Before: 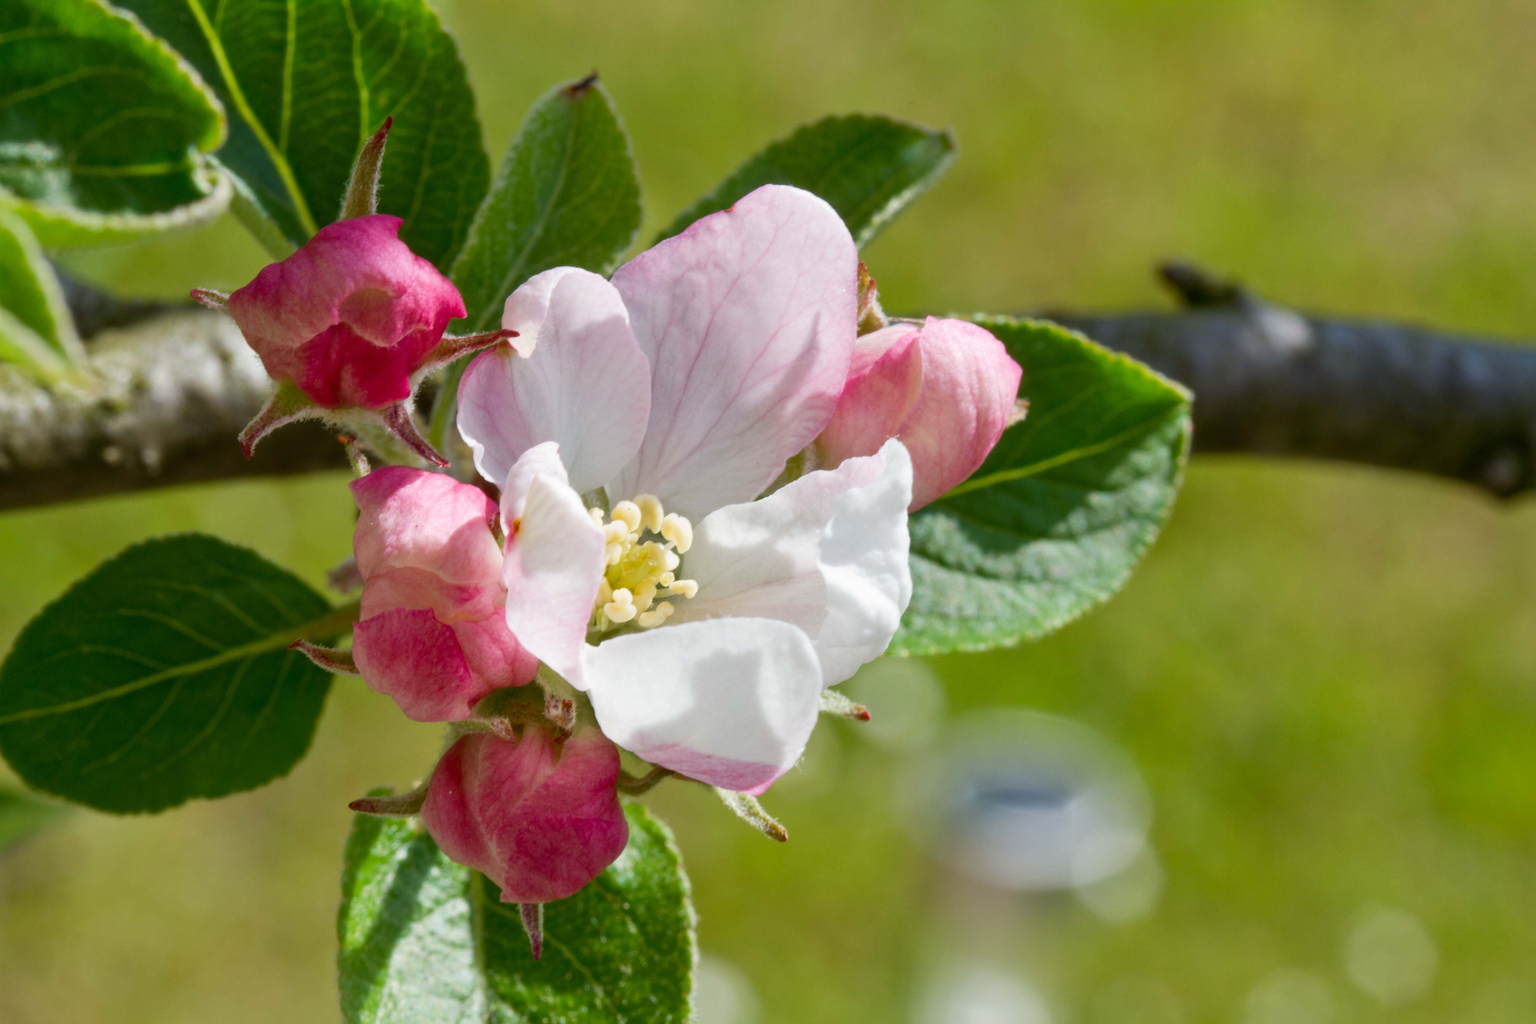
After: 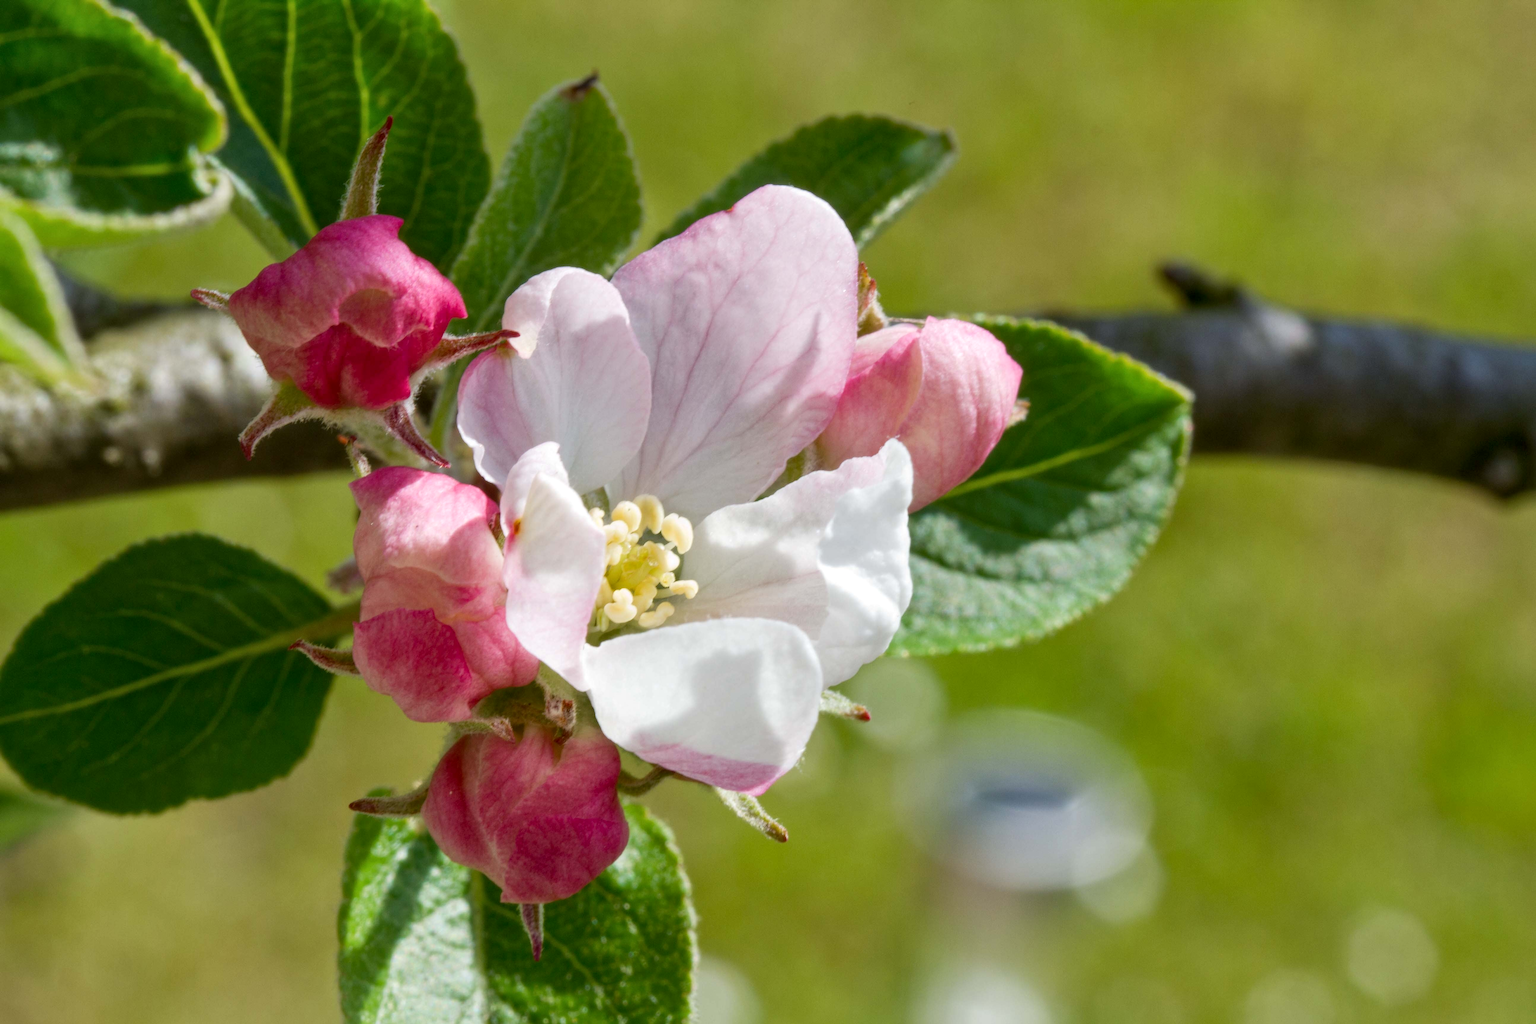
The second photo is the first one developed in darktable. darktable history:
local contrast: highlights 106%, shadows 99%, detail 120%, midtone range 0.2
